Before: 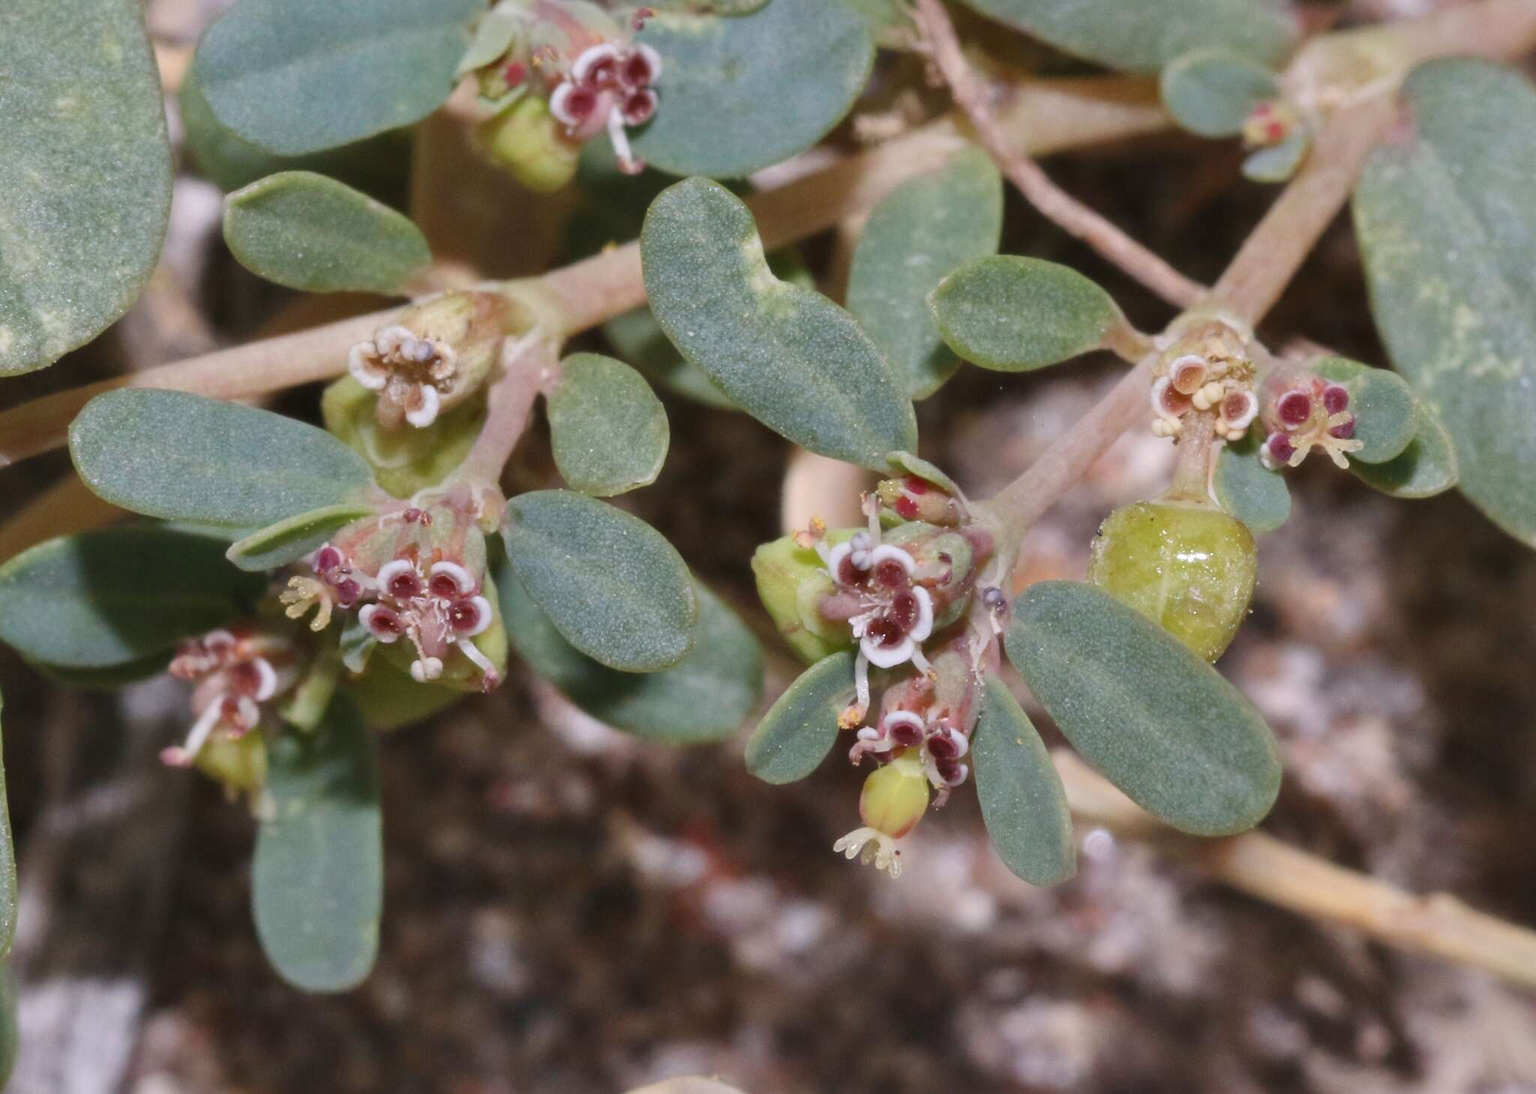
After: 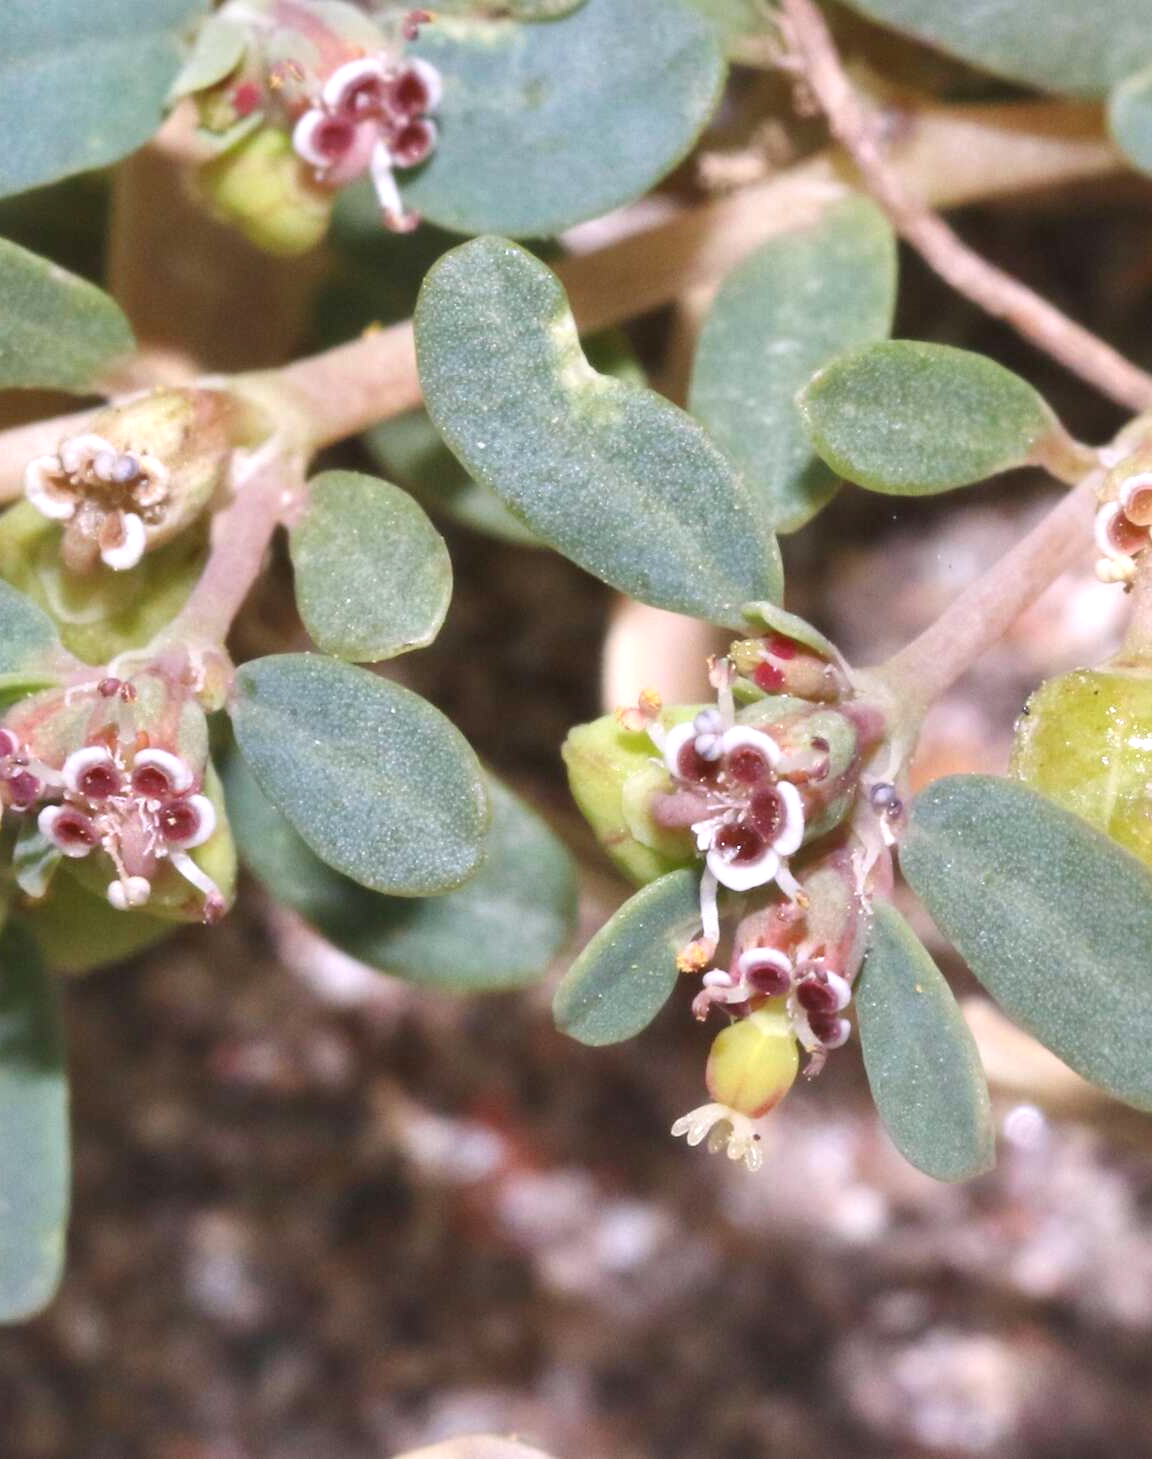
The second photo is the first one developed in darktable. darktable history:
crop: left 21.496%, right 22.254%
exposure: black level correction 0, exposure 0.7 EV, compensate exposure bias true, compensate highlight preservation false
white balance: red 1.009, blue 1.027
